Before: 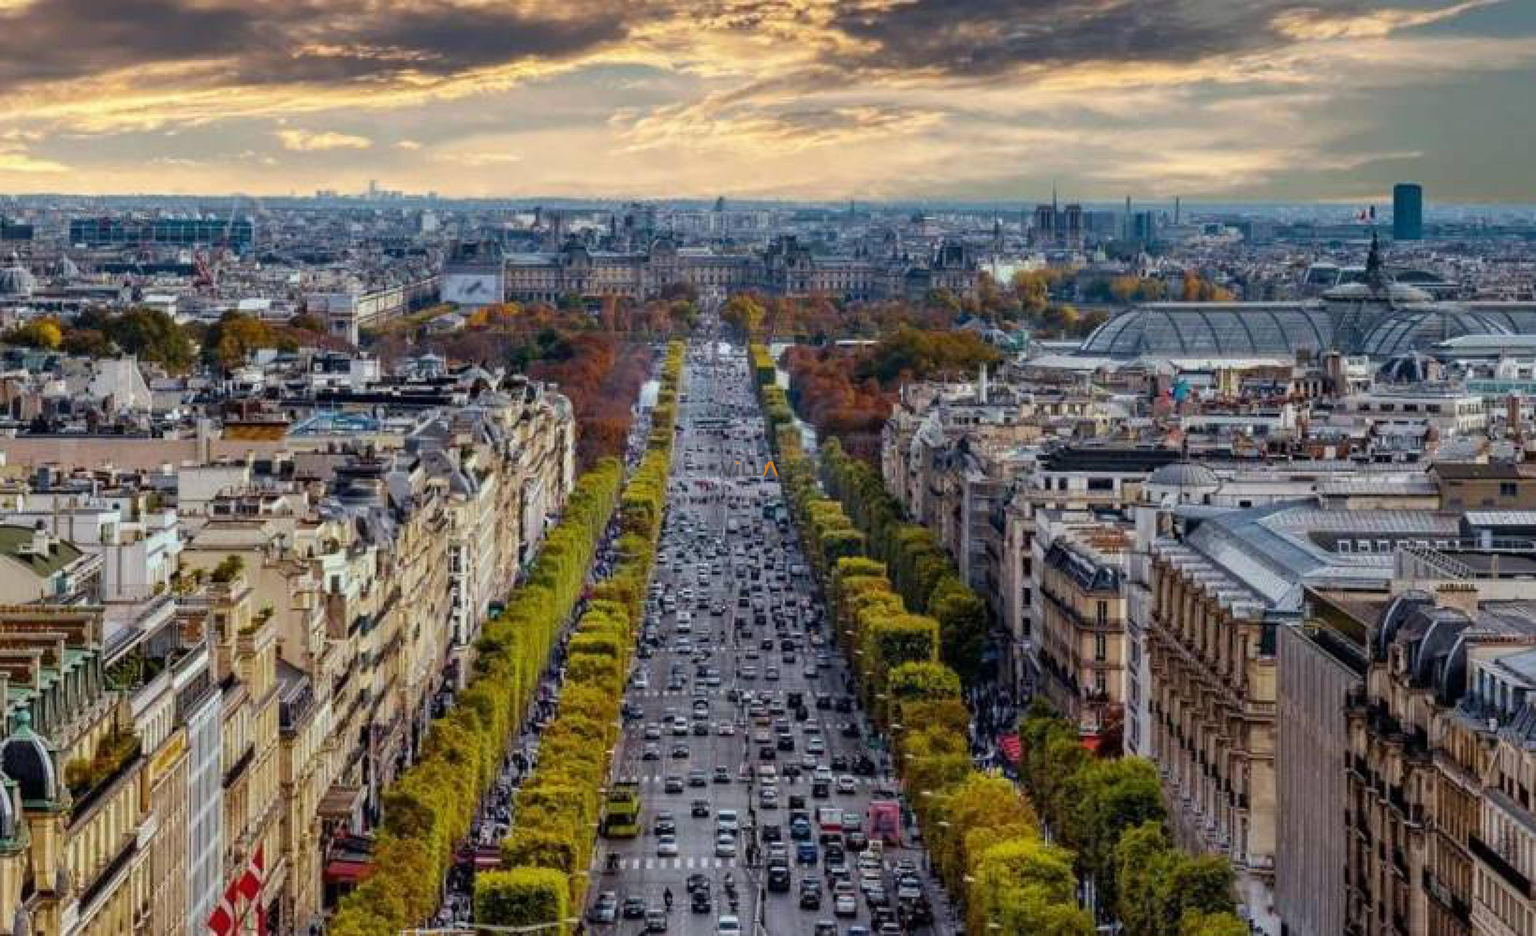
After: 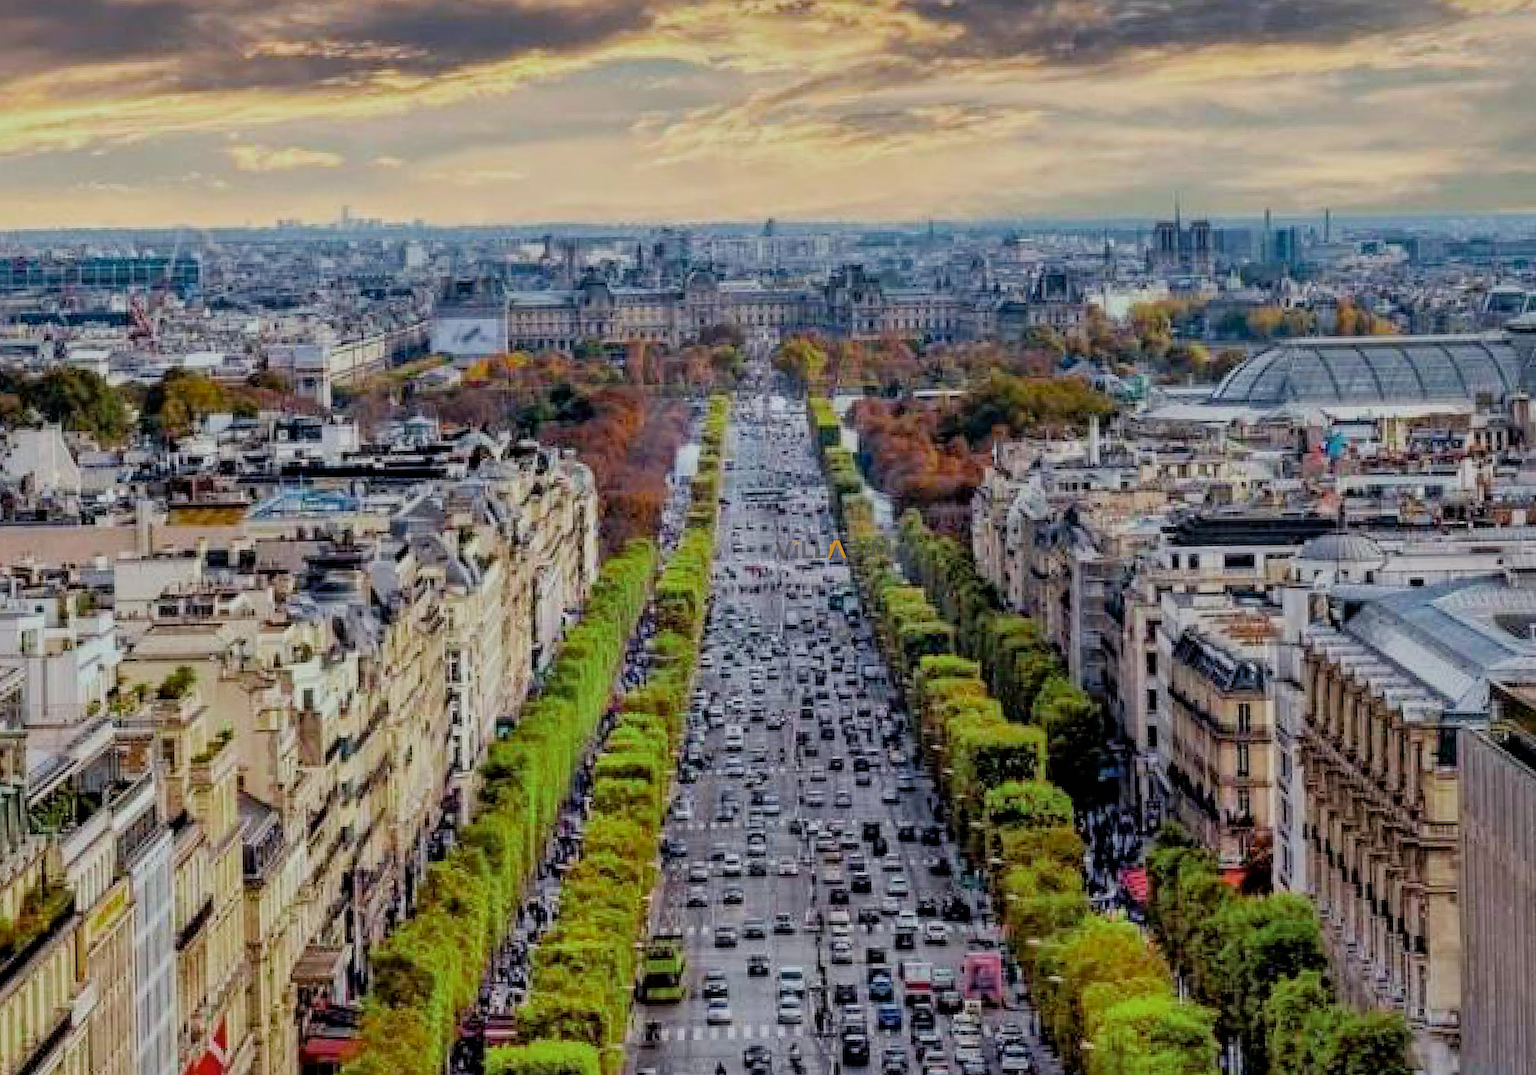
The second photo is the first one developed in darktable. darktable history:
crop and rotate: angle 1°, left 4.281%, top 0.642%, right 11.383%, bottom 2.486%
filmic rgb: black relative exposure -7.65 EV, white relative exposure 4.56 EV, hardness 3.61
exposure: black level correction 0.003, exposure 0.383 EV, compensate highlight preservation false
color zones: curves: ch2 [(0, 0.5) (0.143, 0.517) (0.286, 0.571) (0.429, 0.522) (0.571, 0.5) (0.714, 0.5) (0.857, 0.5) (1, 0.5)]
sharpen: on, module defaults
shadows and highlights: on, module defaults
